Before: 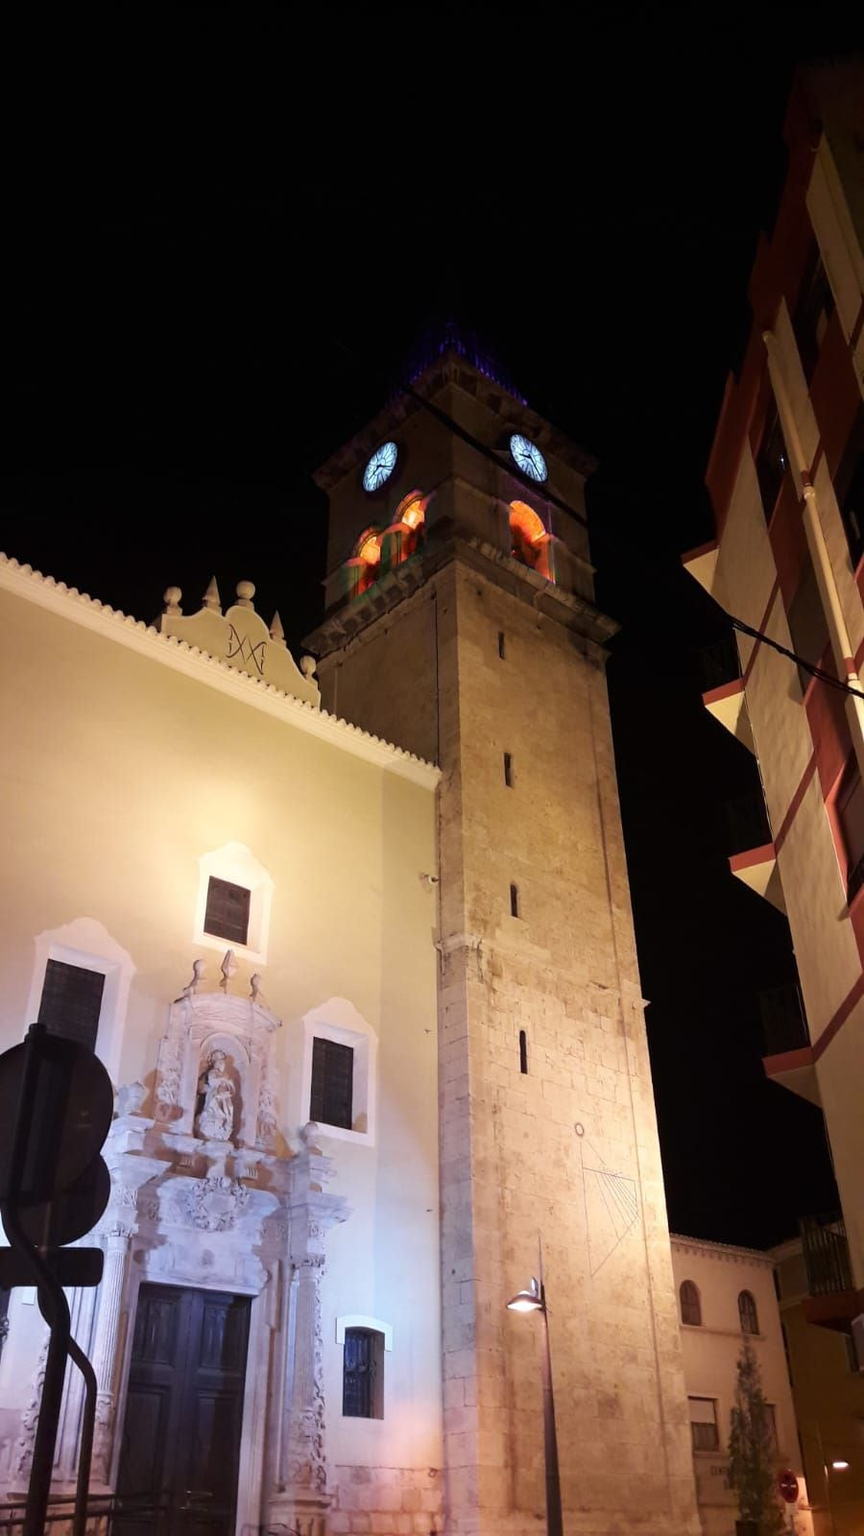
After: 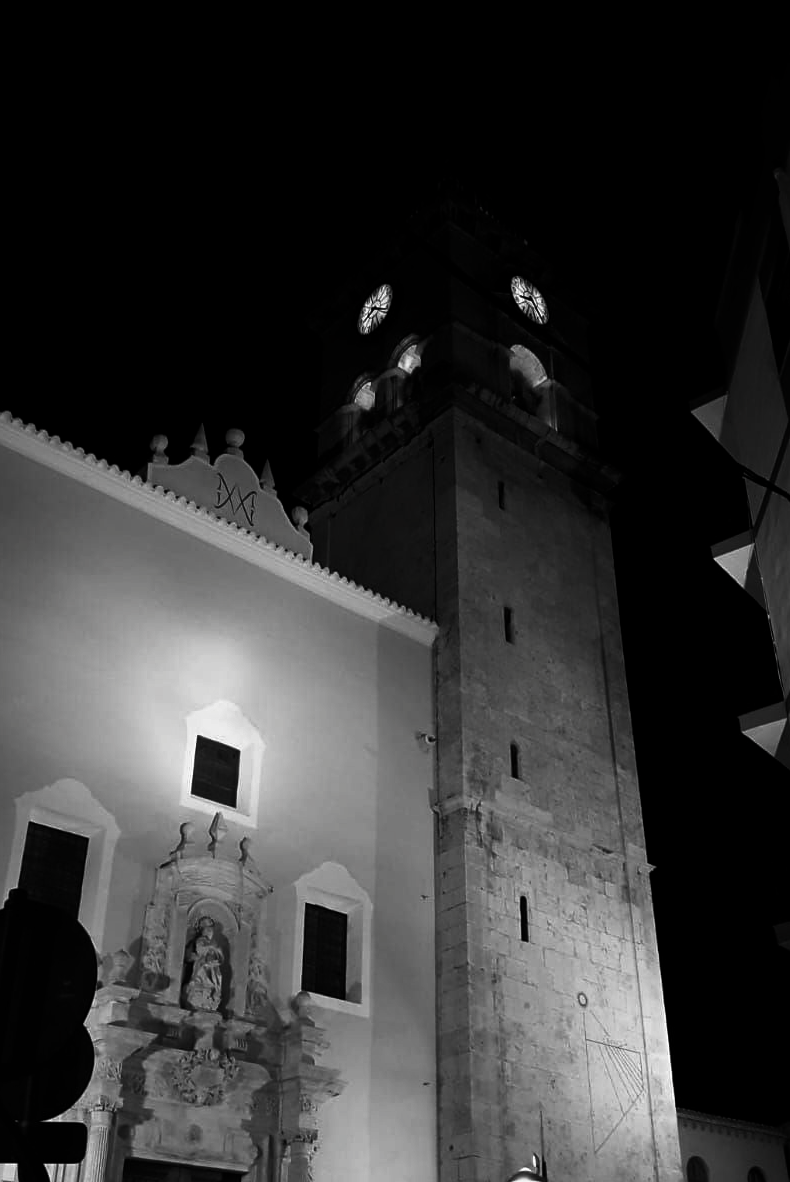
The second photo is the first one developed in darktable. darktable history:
sharpen: amount 0.21
crop and rotate: left 2.406%, top 11.065%, right 9.809%, bottom 15.048%
contrast brightness saturation: contrast -0.033, brightness -0.598, saturation -0.998
